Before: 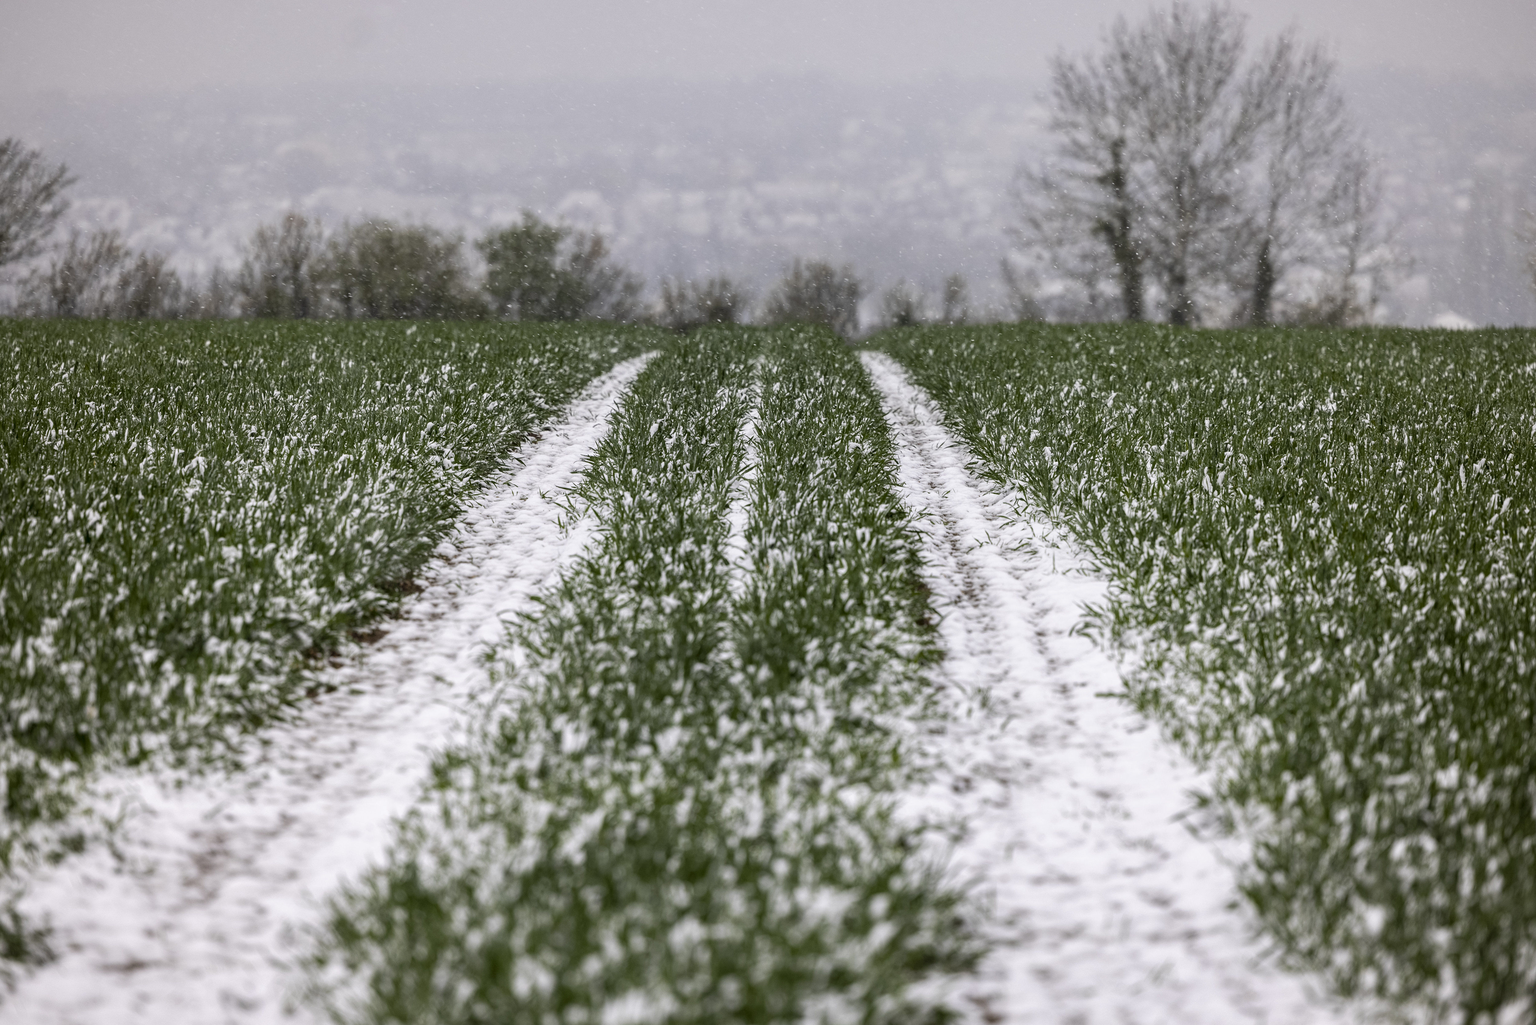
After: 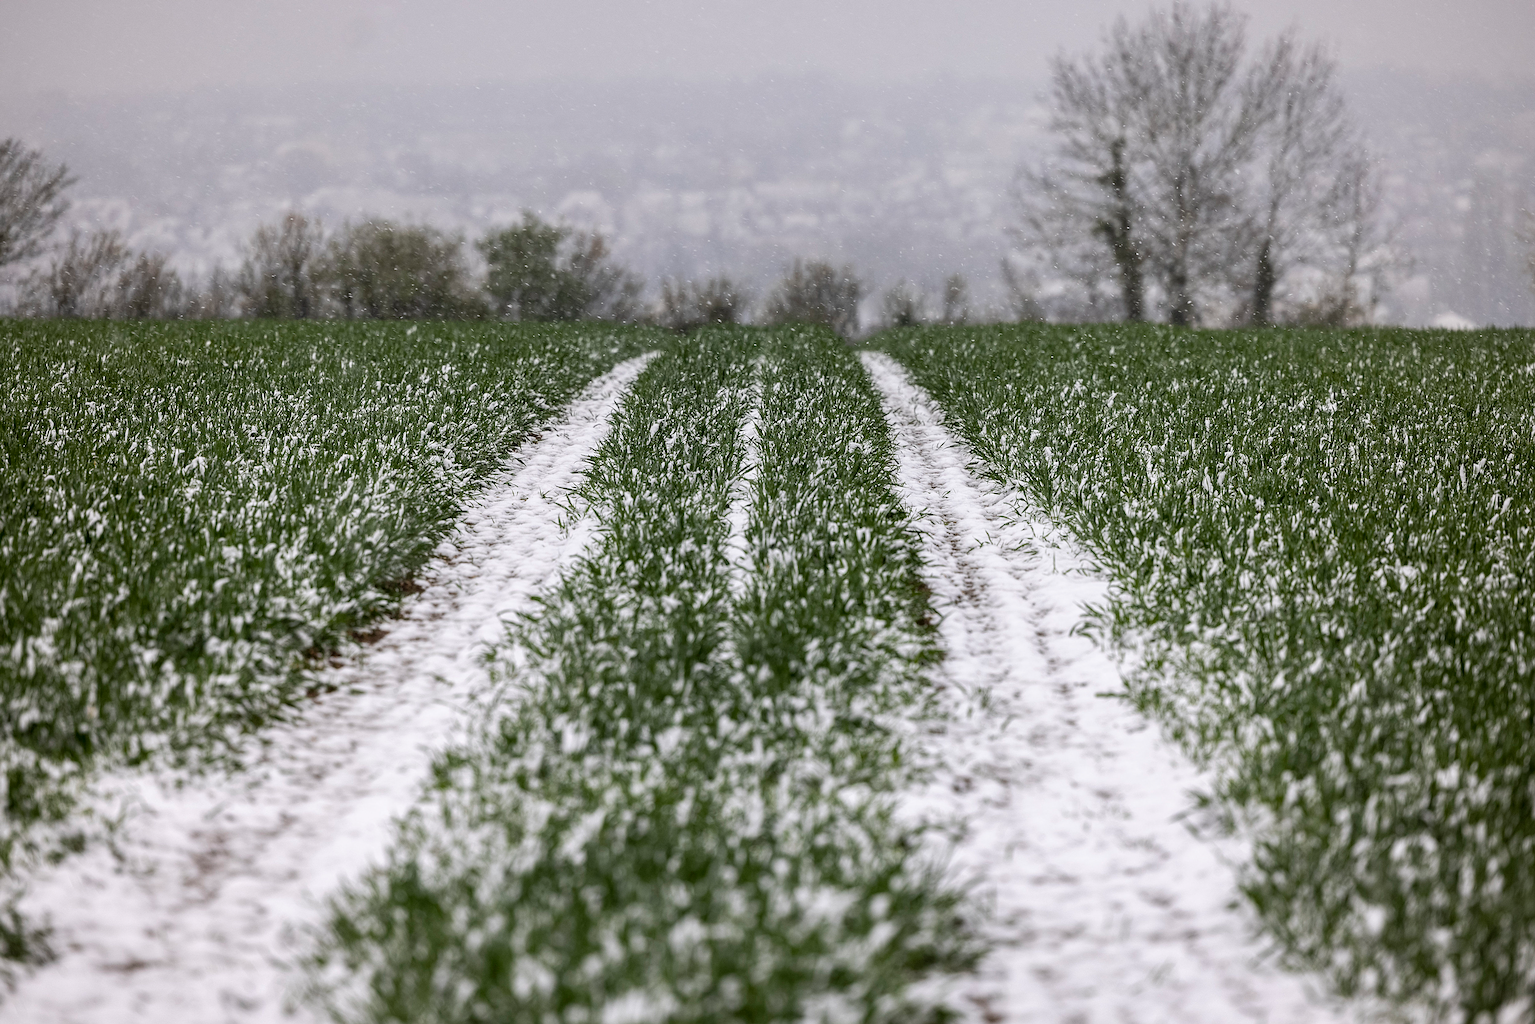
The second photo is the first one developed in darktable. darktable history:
sharpen: on, module defaults
color correction: highlights a* 0.013, highlights b* -0.431
